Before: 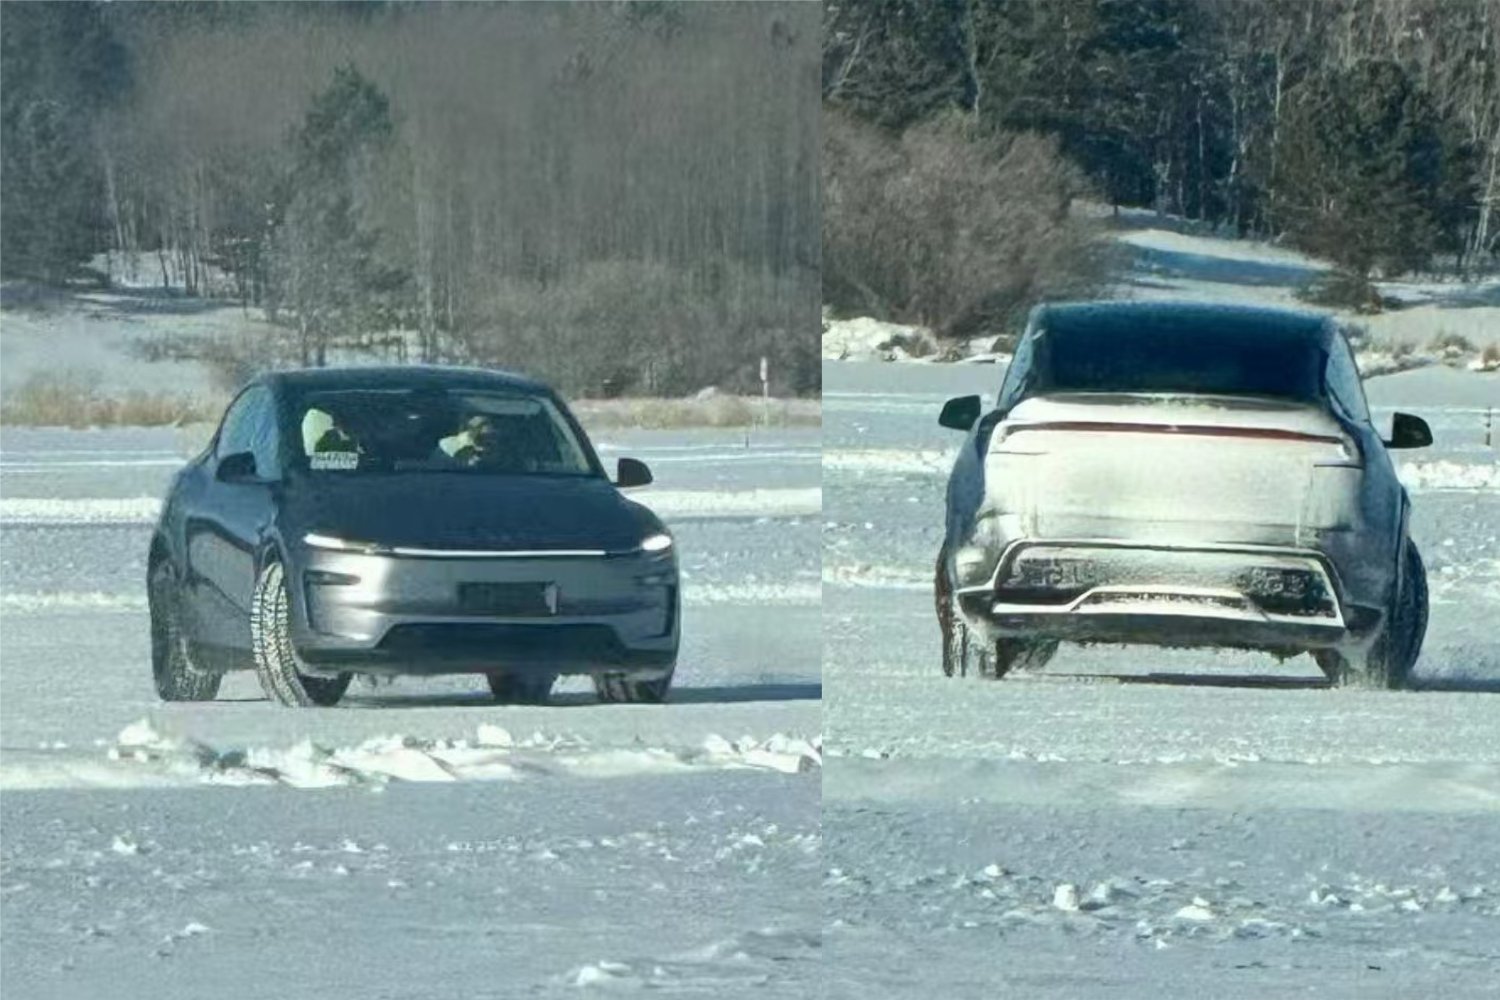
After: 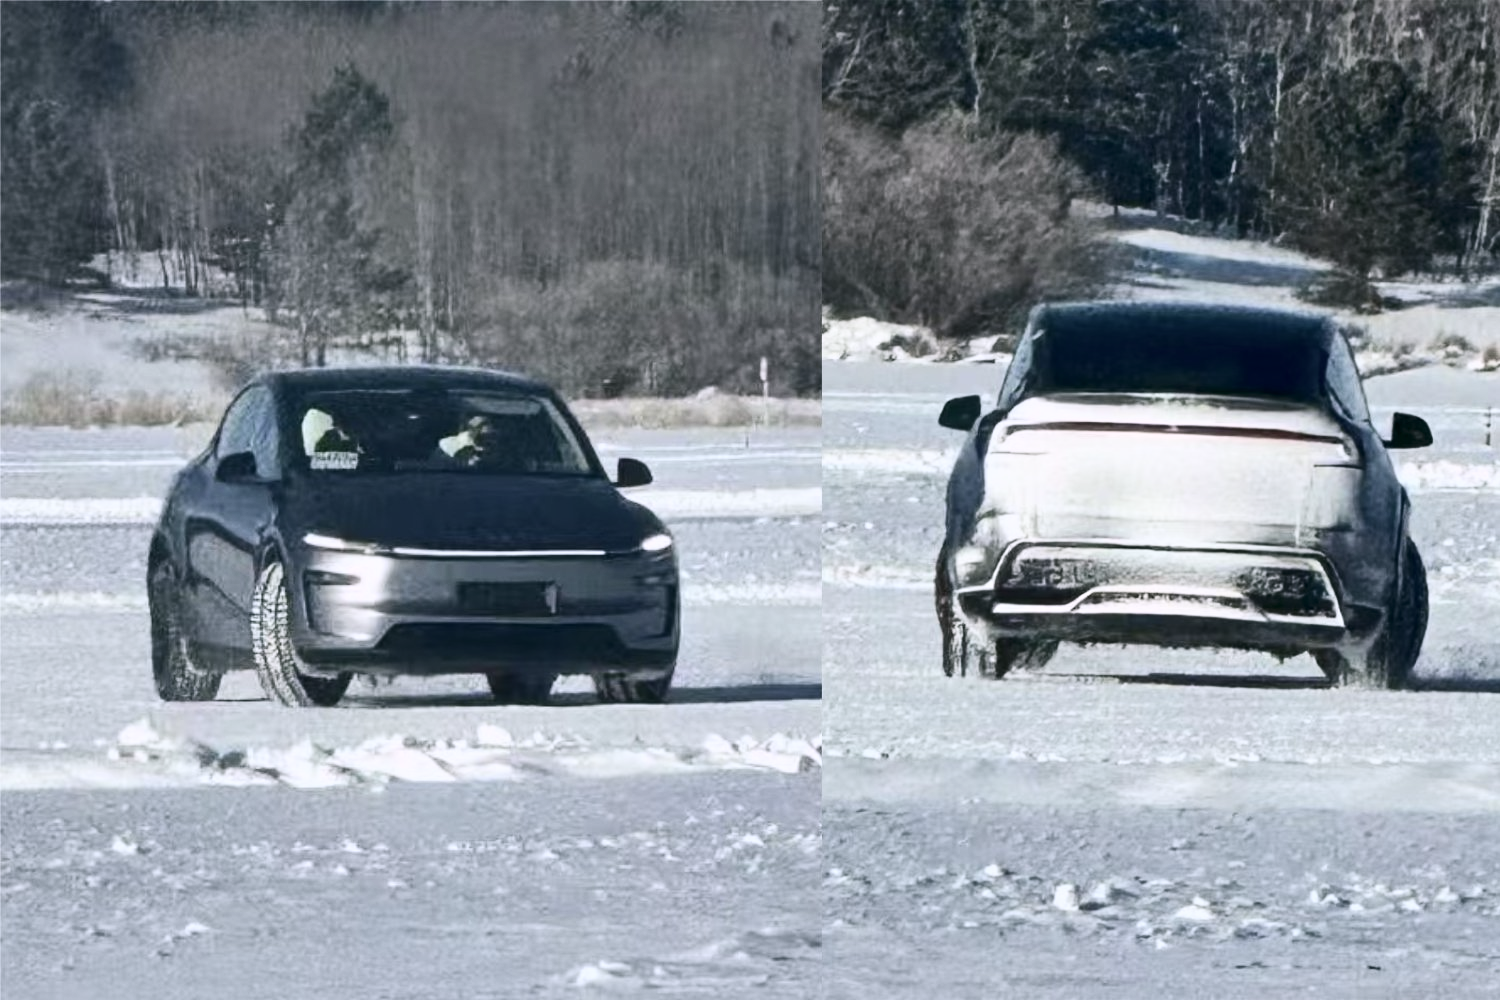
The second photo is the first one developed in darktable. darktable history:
sharpen: radius 5.325, amount 0.312, threshold 26.433
color correction: highlights a* 5.59, highlights b* 5.24, saturation 0.68
exposure: black level correction 0.002, exposure -0.1 EV, compensate highlight preservation false
color zones: mix -62.47%
white balance: red 0.967, blue 1.119, emerald 0.756
contrast brightness saturation: contrast 0.28
shadows and highlights: shadows 52.34, highlights -28.23, soften with gaussian
